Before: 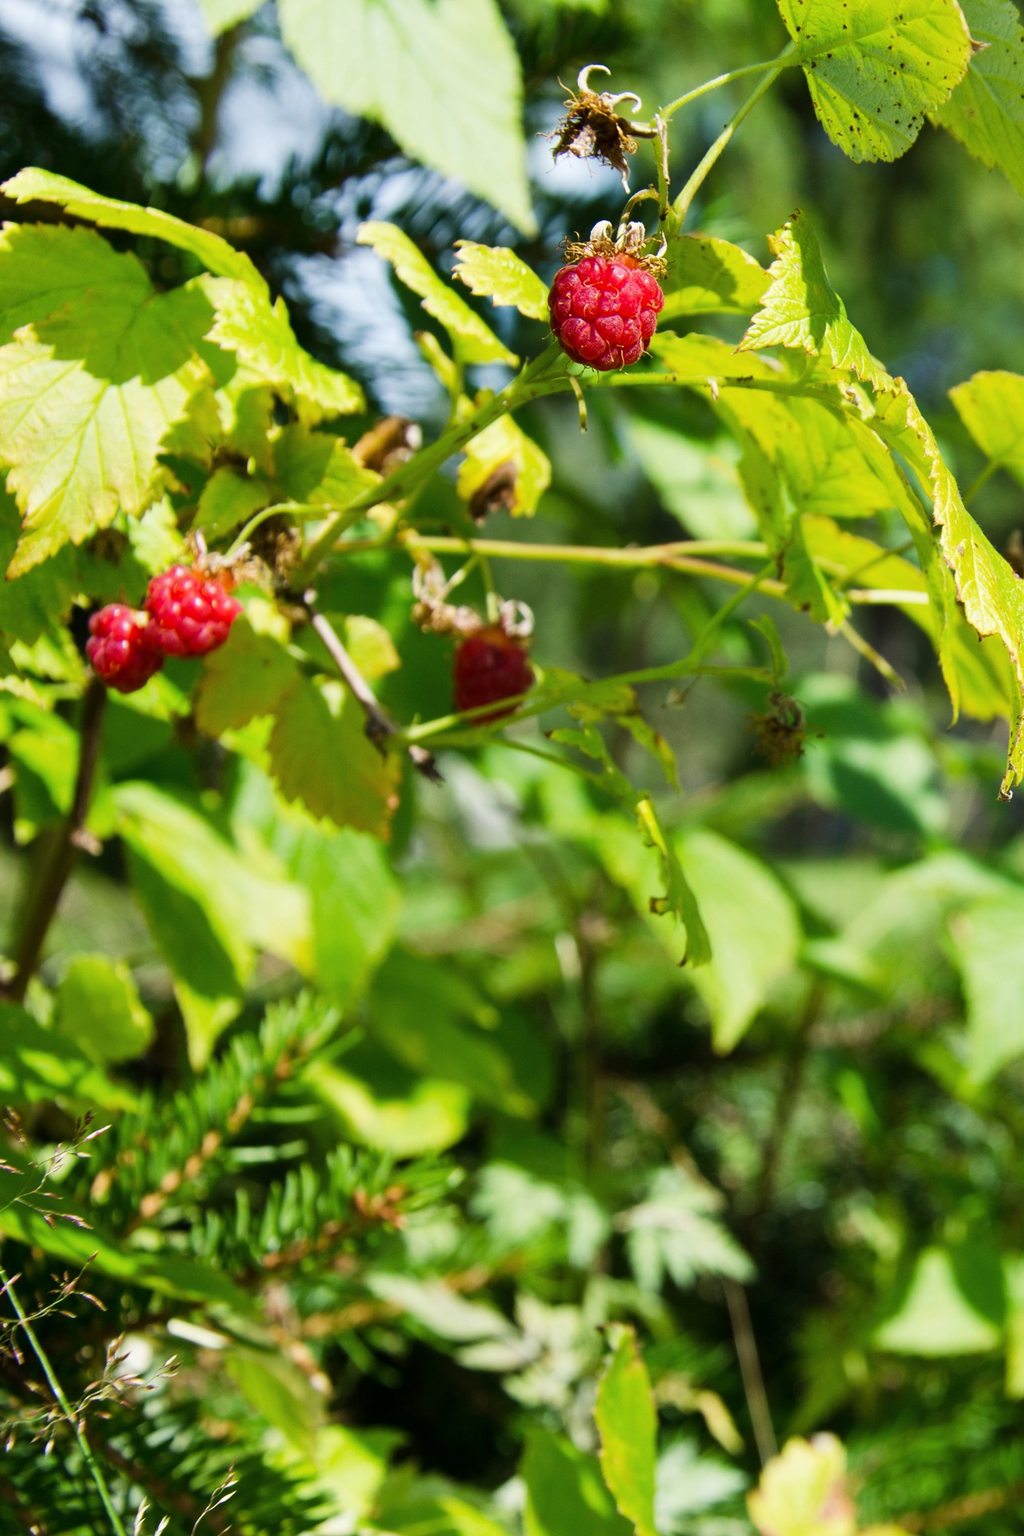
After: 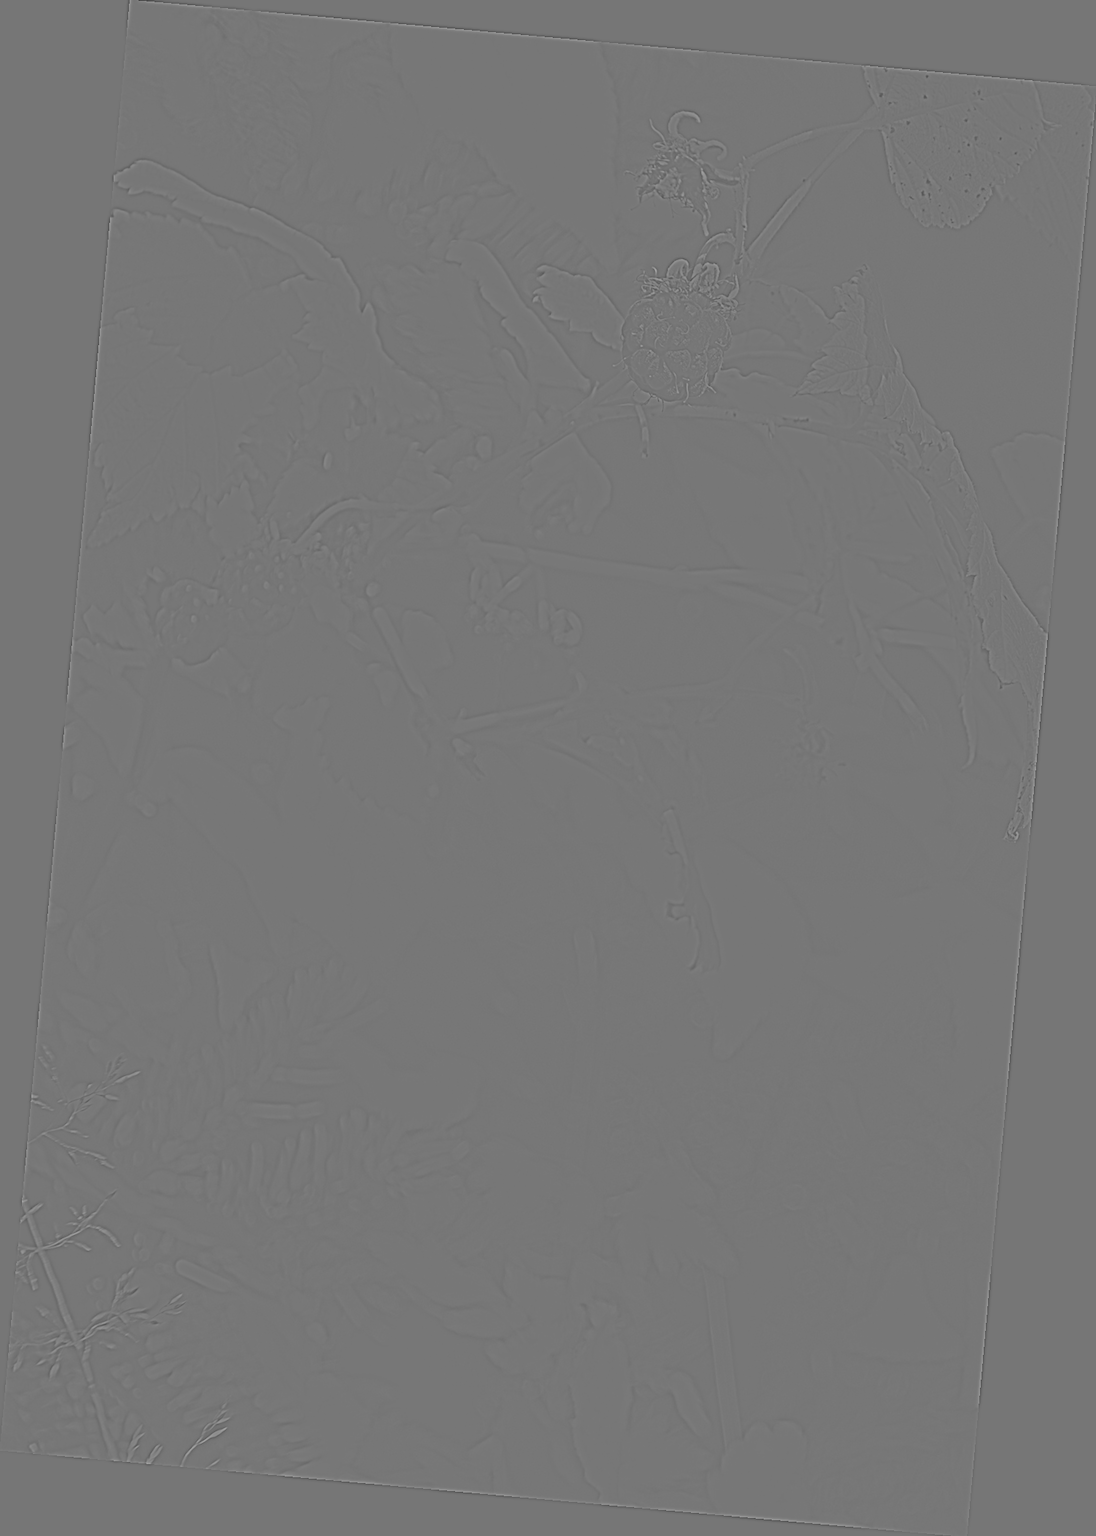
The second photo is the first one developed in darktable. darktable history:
rotate and perspective: rotation 5.12°, automatic cropping off
exposure: black level correction 0.001, exposure 0.191 EV, compensate highlight preservation false
highpass: sharpness 5.84%, contrast boost 8.44%
haze removal: compatibility mode true, adaptive false
